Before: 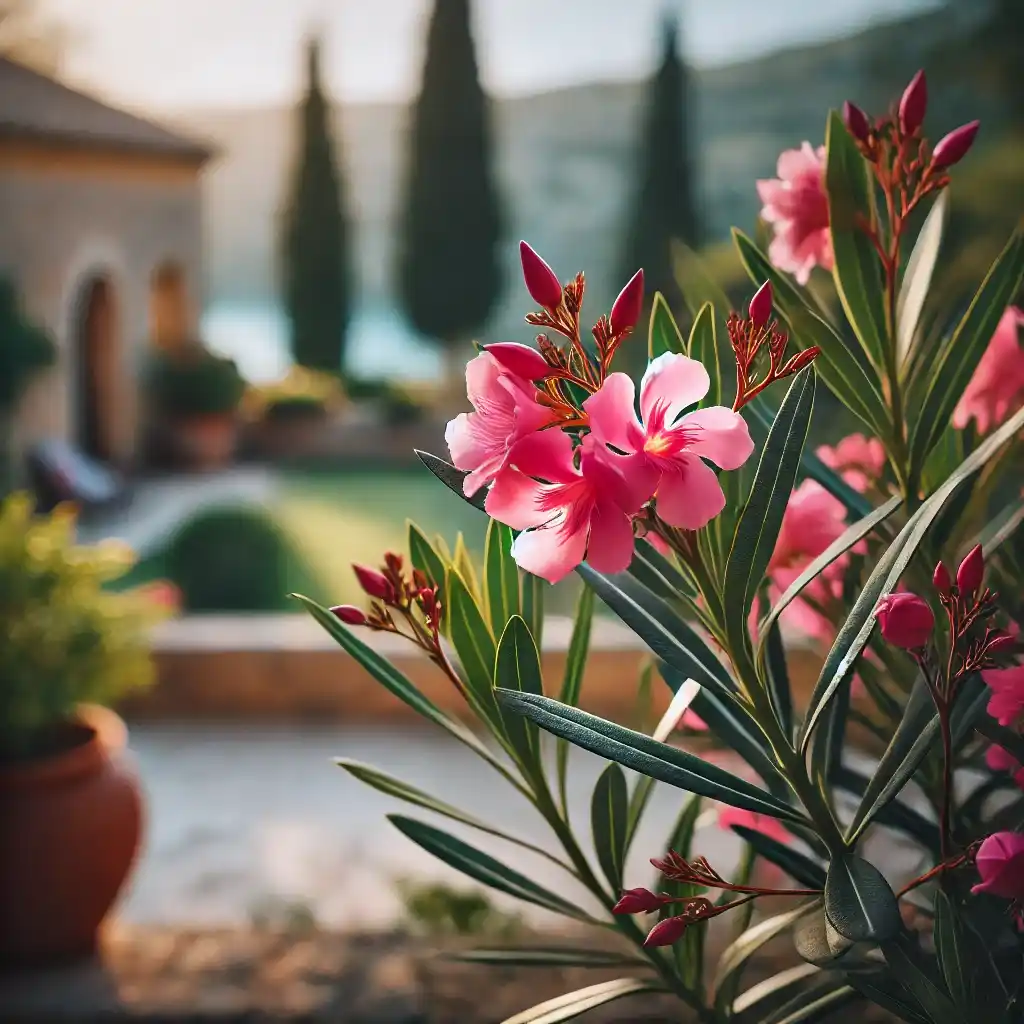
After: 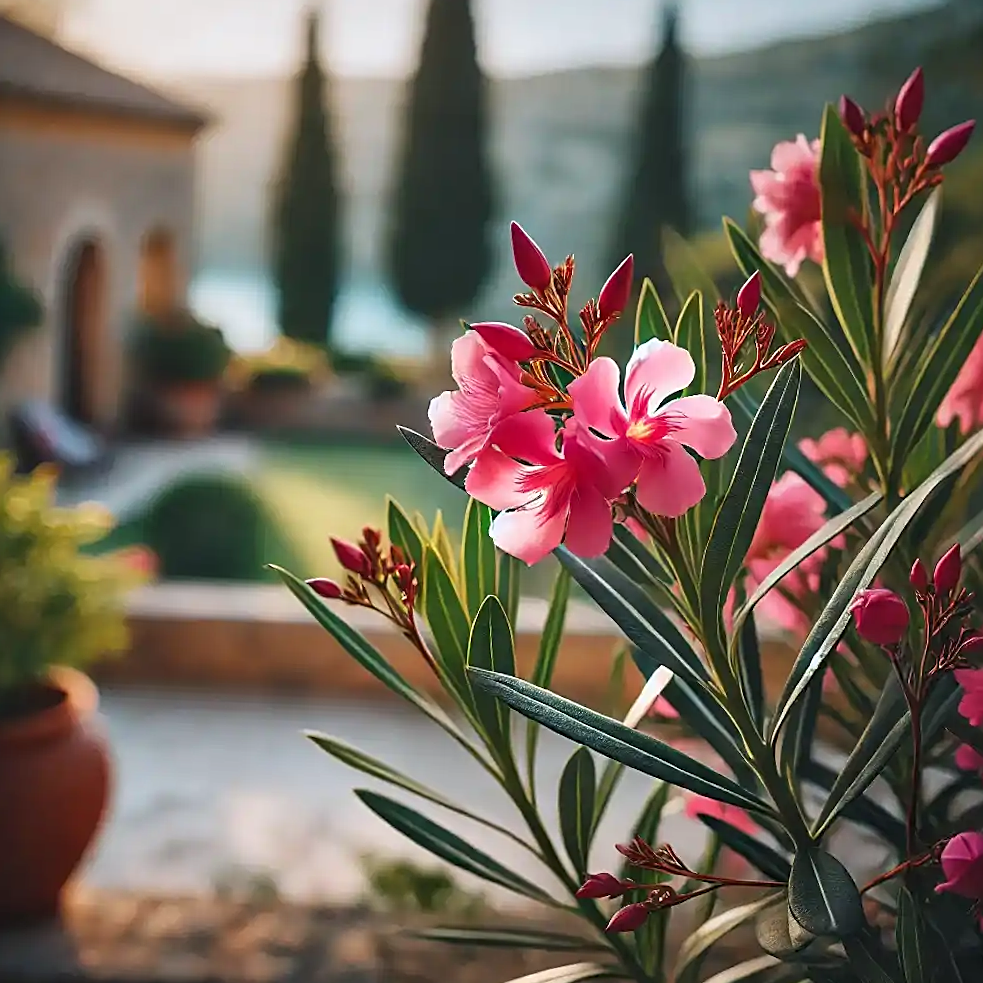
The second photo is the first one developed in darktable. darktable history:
sharpen: on, module defaults
tone equalizer: on, module defaults
crop and rotate: angle -2.38°
